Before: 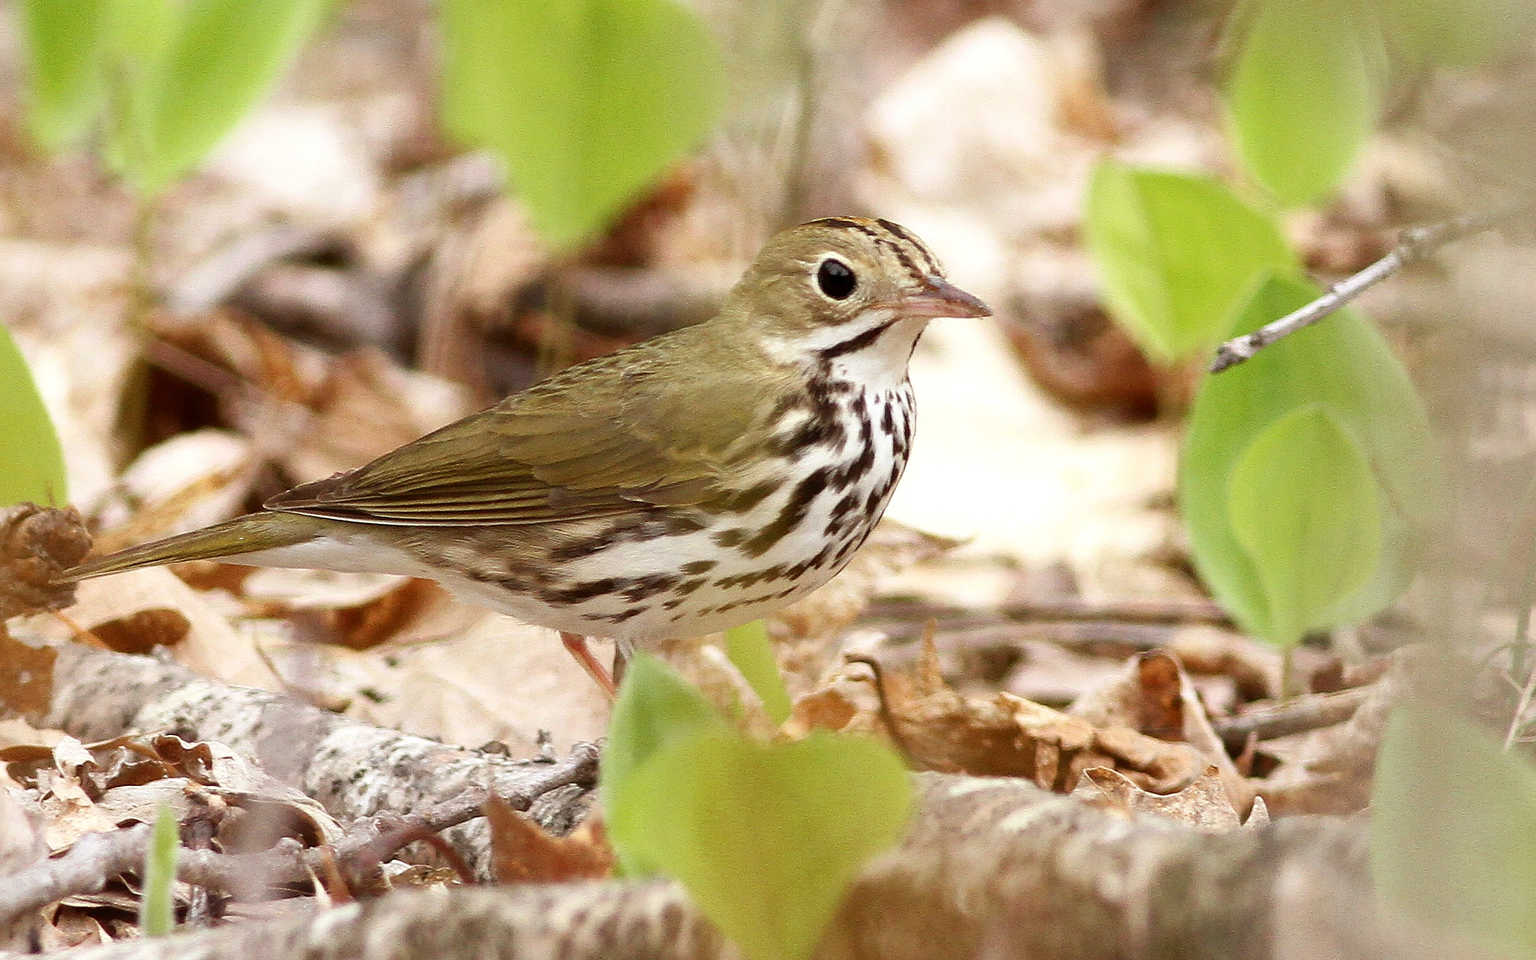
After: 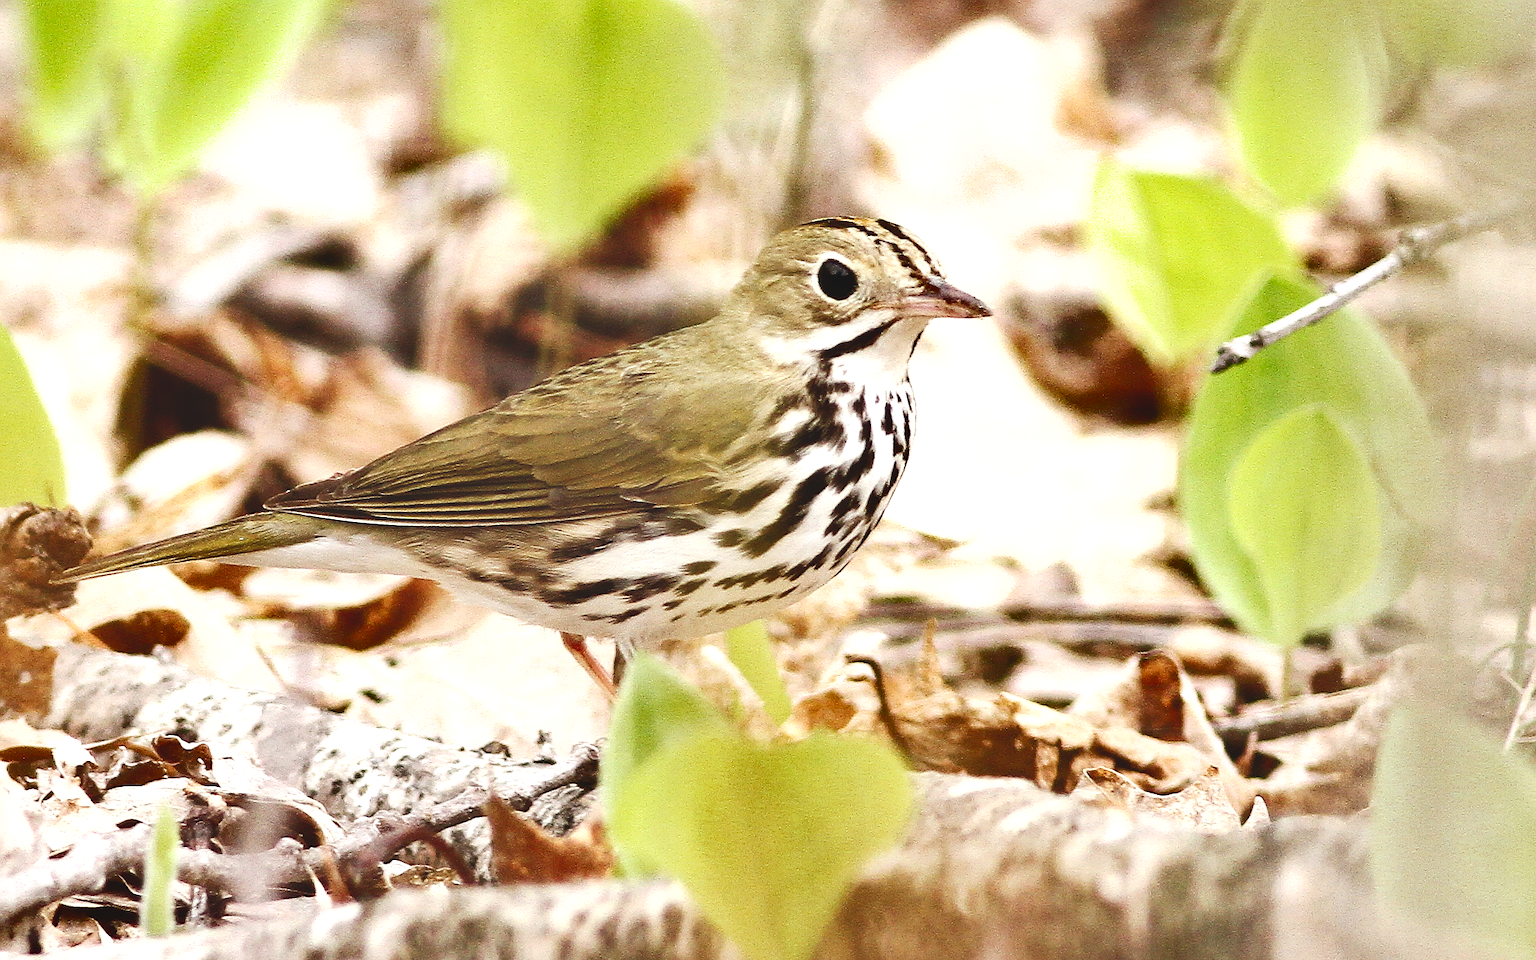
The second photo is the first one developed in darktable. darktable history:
contrast brightness saturation: contrast 0.113, saturation -0.153
shadows and highlights: shadows 61.2, soften with gaussian
tone curve: curves: ch0 [(0, 0.129) (0.187, 0.207) (0.729, 0.789) (1, 1)], preserve colors none
exposure: black level correction 0, exposure 1.289 EV, compensate exposure bias true, compensate highlight preservation false
